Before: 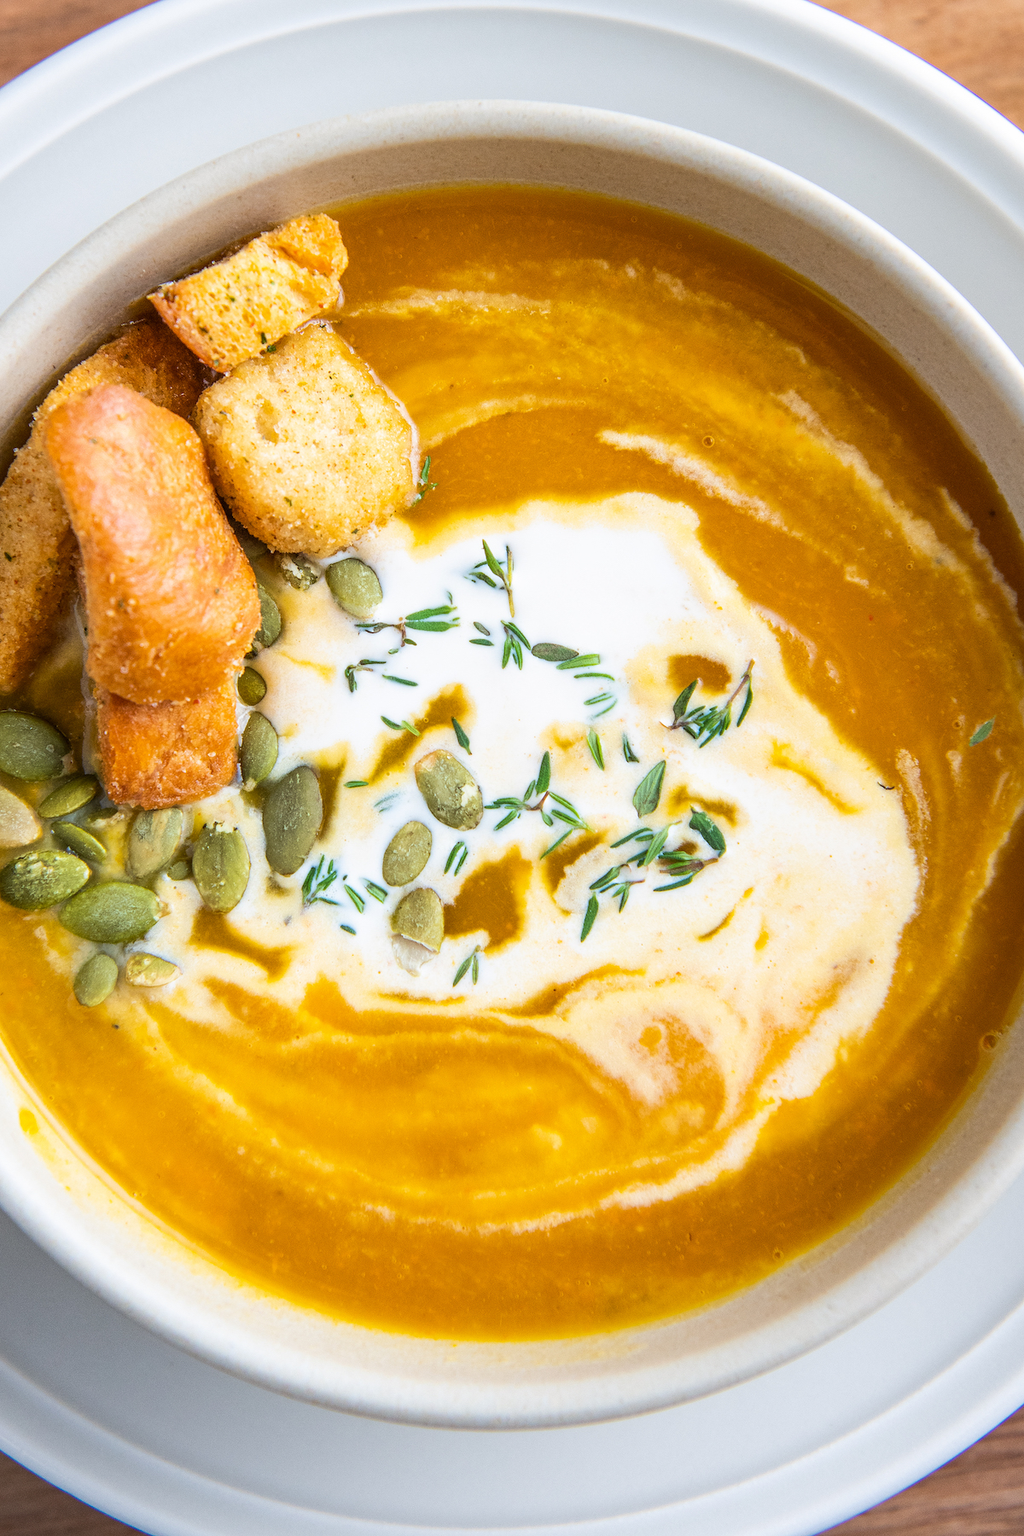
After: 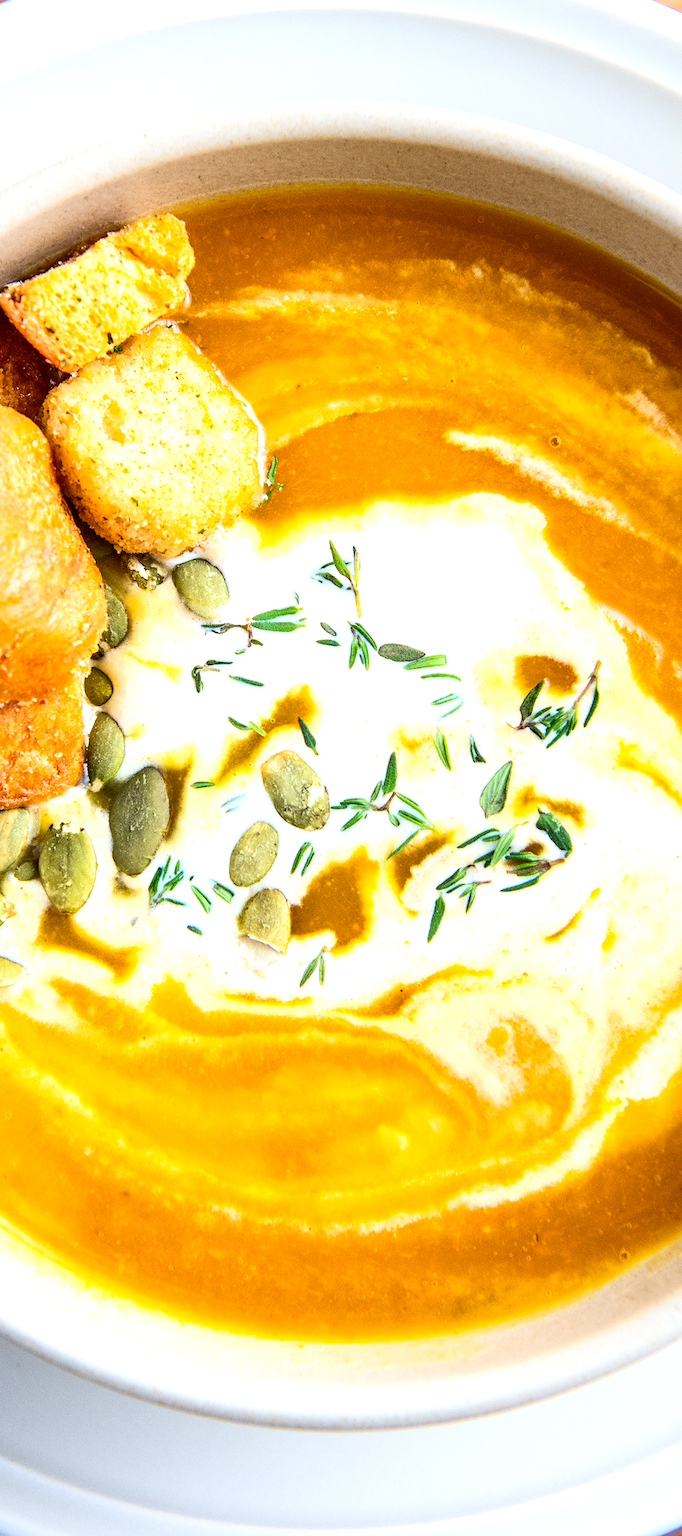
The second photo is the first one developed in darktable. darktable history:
crop and rotate: left 15.055%, right 18.278%
exposure: black level correction 0.001, exposure 0.5 EV, compensate exposure bias true, compensate highlight preservation false
contrast brightness saturation: contrast 0.2, brightness -0.11, saturation 0.1
